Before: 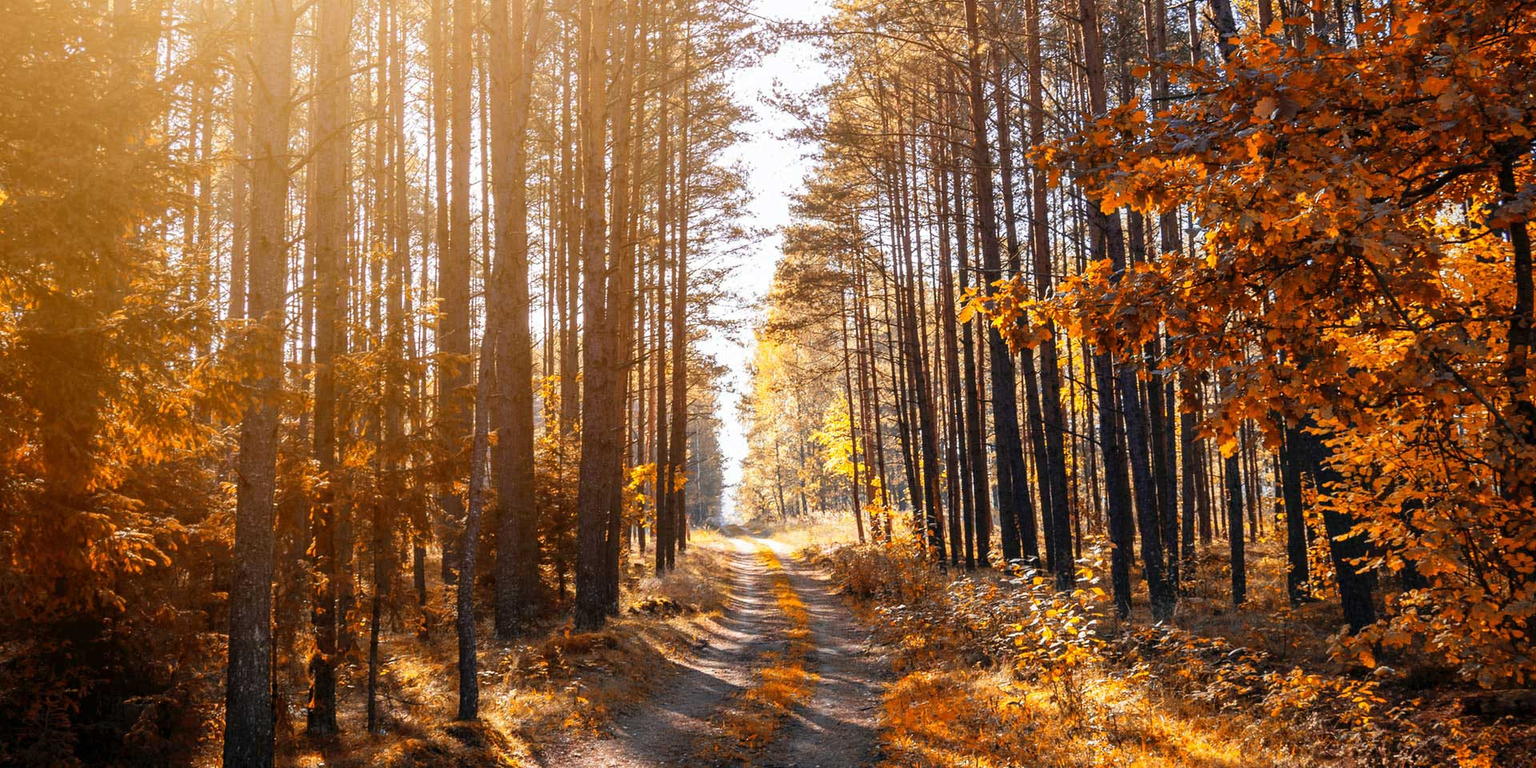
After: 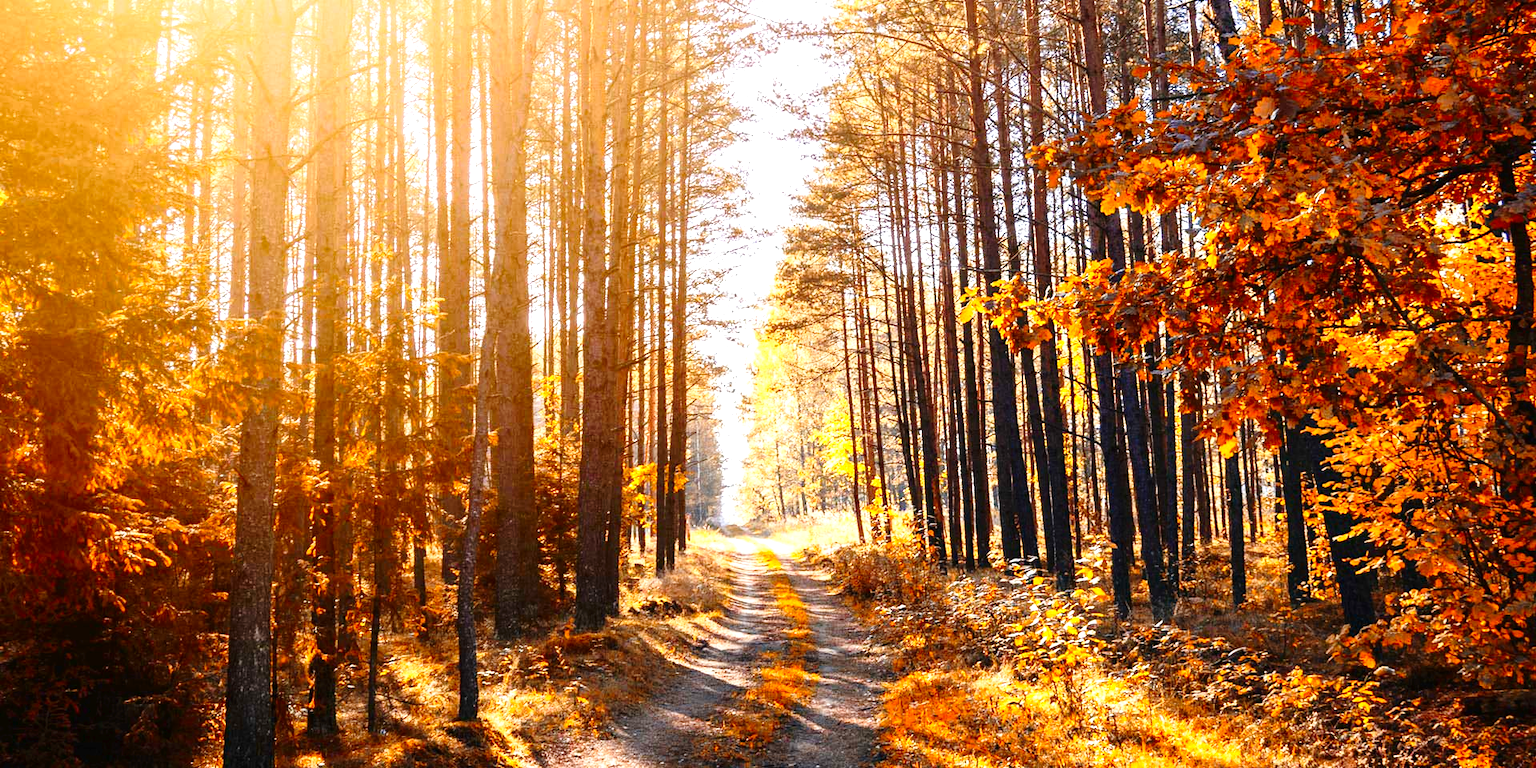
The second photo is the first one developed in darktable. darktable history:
exposure: black level correction 0, exposure 0.7 EV, compensate exposure bias true, compensate highlight preservation false
tone curve: curves: ch0 [(0, 0) (0.003, 0.019) (0.011, 0.019) (0.025, 0.026) (0.044, 0.043) (0.069, 0.066) (0.1, 0.095) (0.136, 0.133) (0.177, 0.181) (0.224, 0.233) (0.277, 0.302) (0.335, 0.375) (0.399, 0.452) (0.468, 0.532) (0.543, 0.609) (0.623, 0.695) (0.709, 0.775) (0.801, 0.865) (0.898, 0.932) (1, 1)], preserve colors none
contrast brightness saturation: contrast 0.13, brightness -0.05, saturation 0.16
